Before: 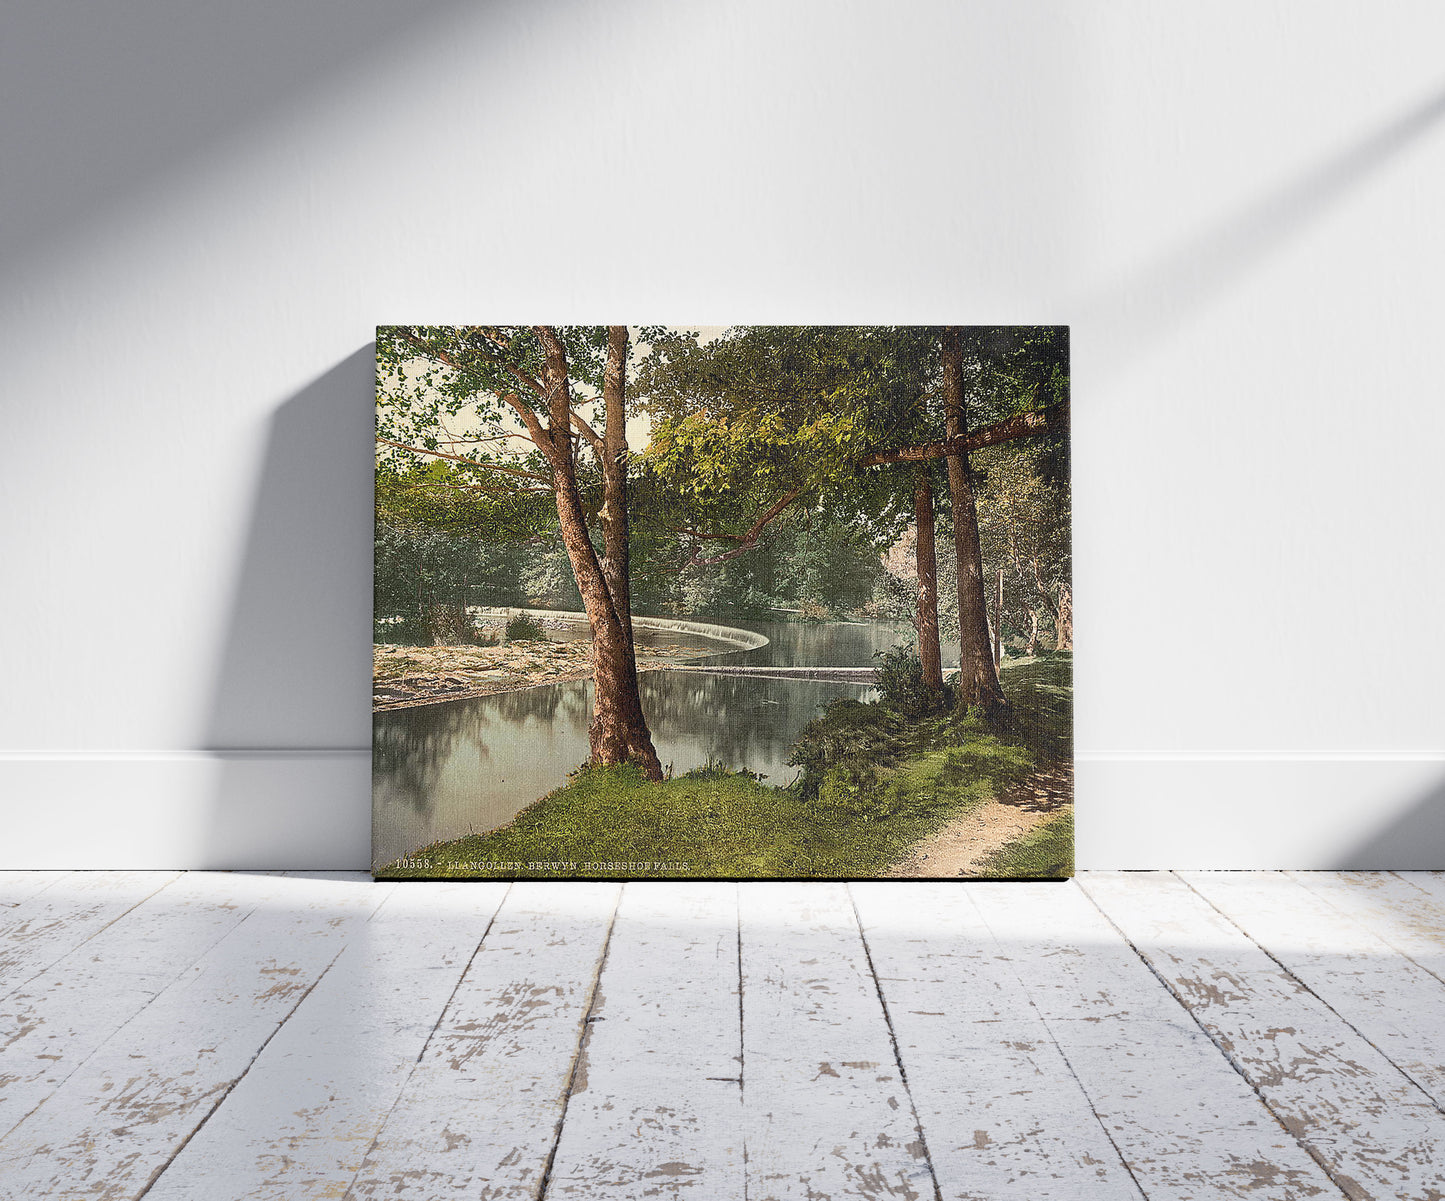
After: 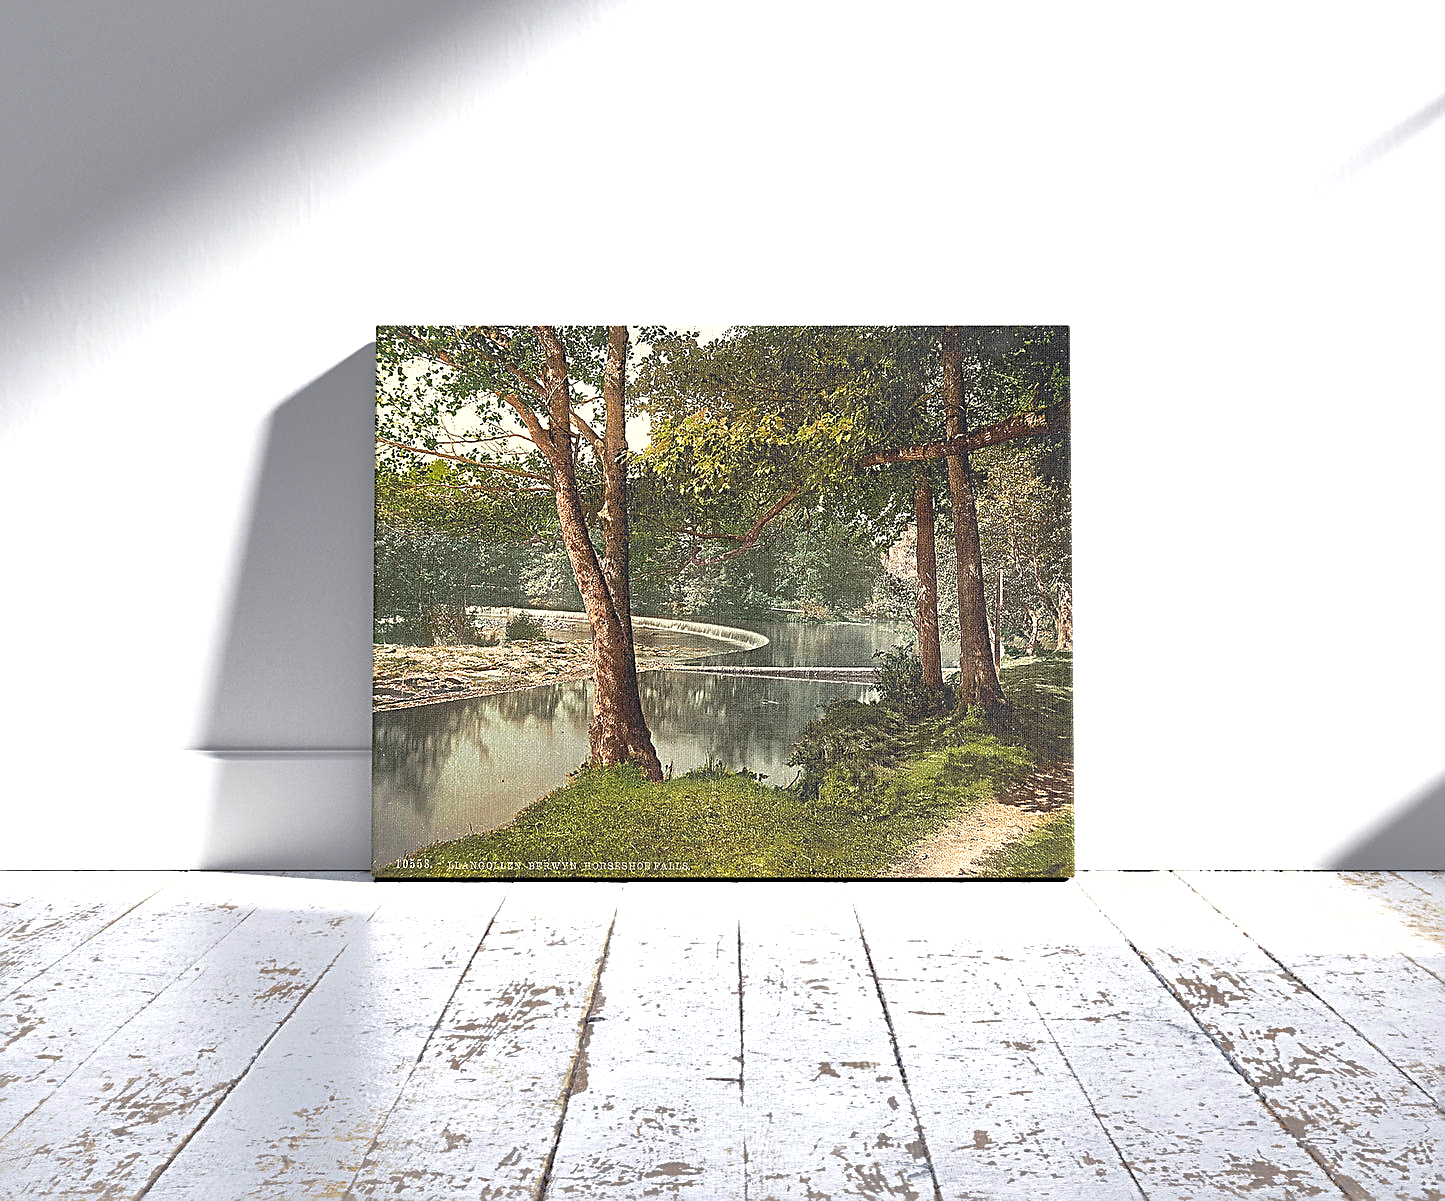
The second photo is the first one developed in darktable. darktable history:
rotate and perspective: crop left 0, crop top 0
exposure: black level correction -0.005, exposure 0.622 EV, compensate highlight preservation false
sharpen: radius 2.531, amount 0.628
shadows and highlights: on, module defaults
